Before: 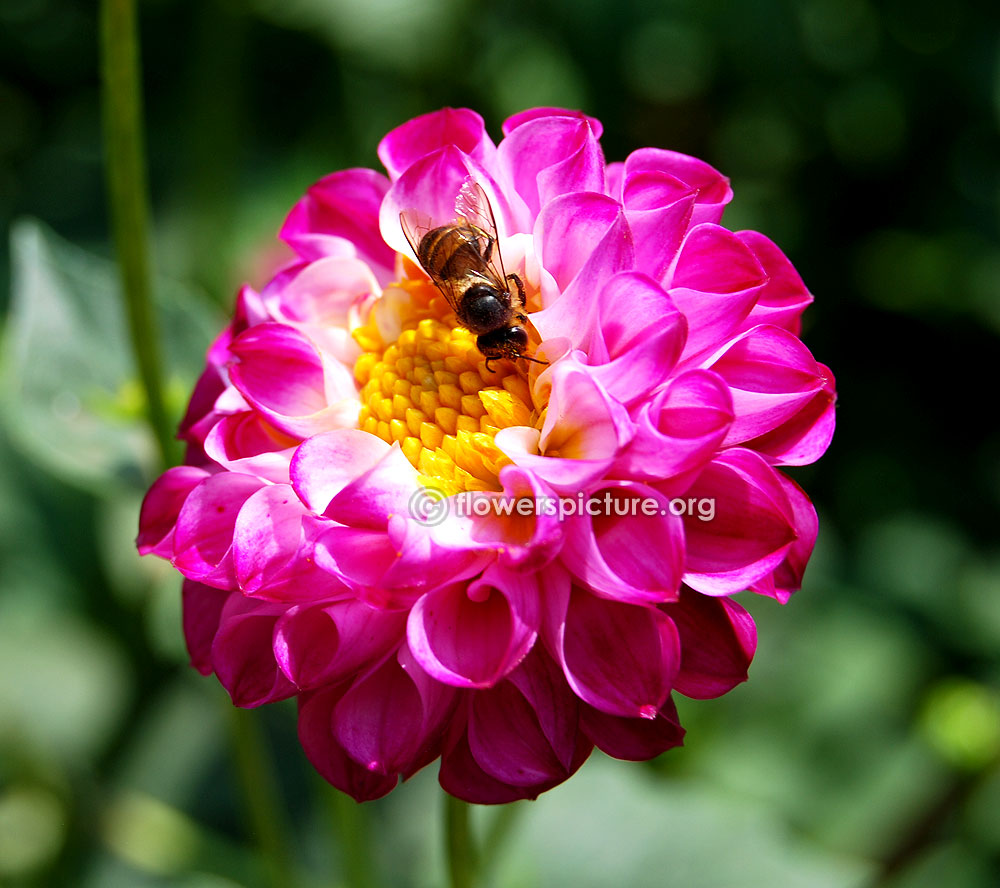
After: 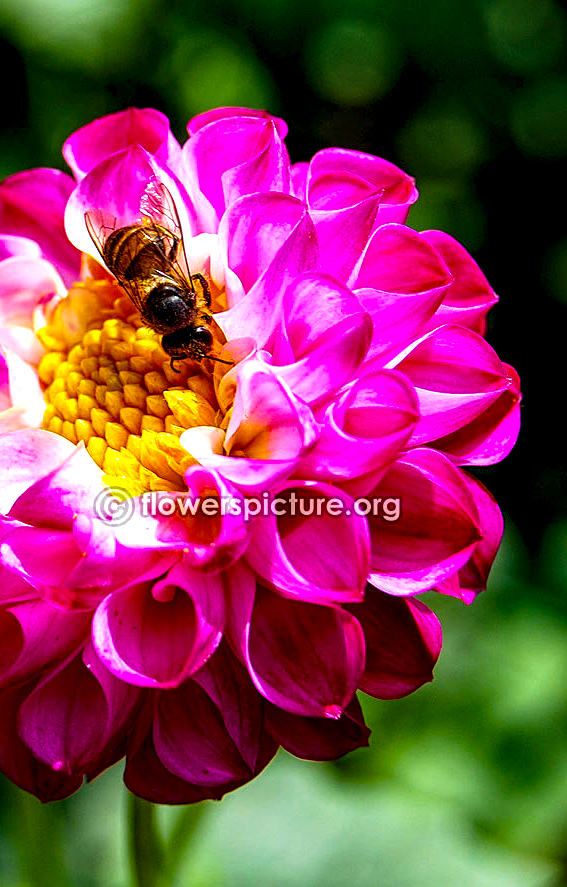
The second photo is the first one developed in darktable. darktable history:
color balance rgb: perceptual saturation grading › global saturation 16.82%, global vibrance 50.008%
local contrast: highlights 6%, shadows 38%, detail 183%, midtone range 0.466
crop: left 31.544%, top 0.004%, right 11.727%
sharpen: radius 2.173, amount 0.38, threshold 0.184
